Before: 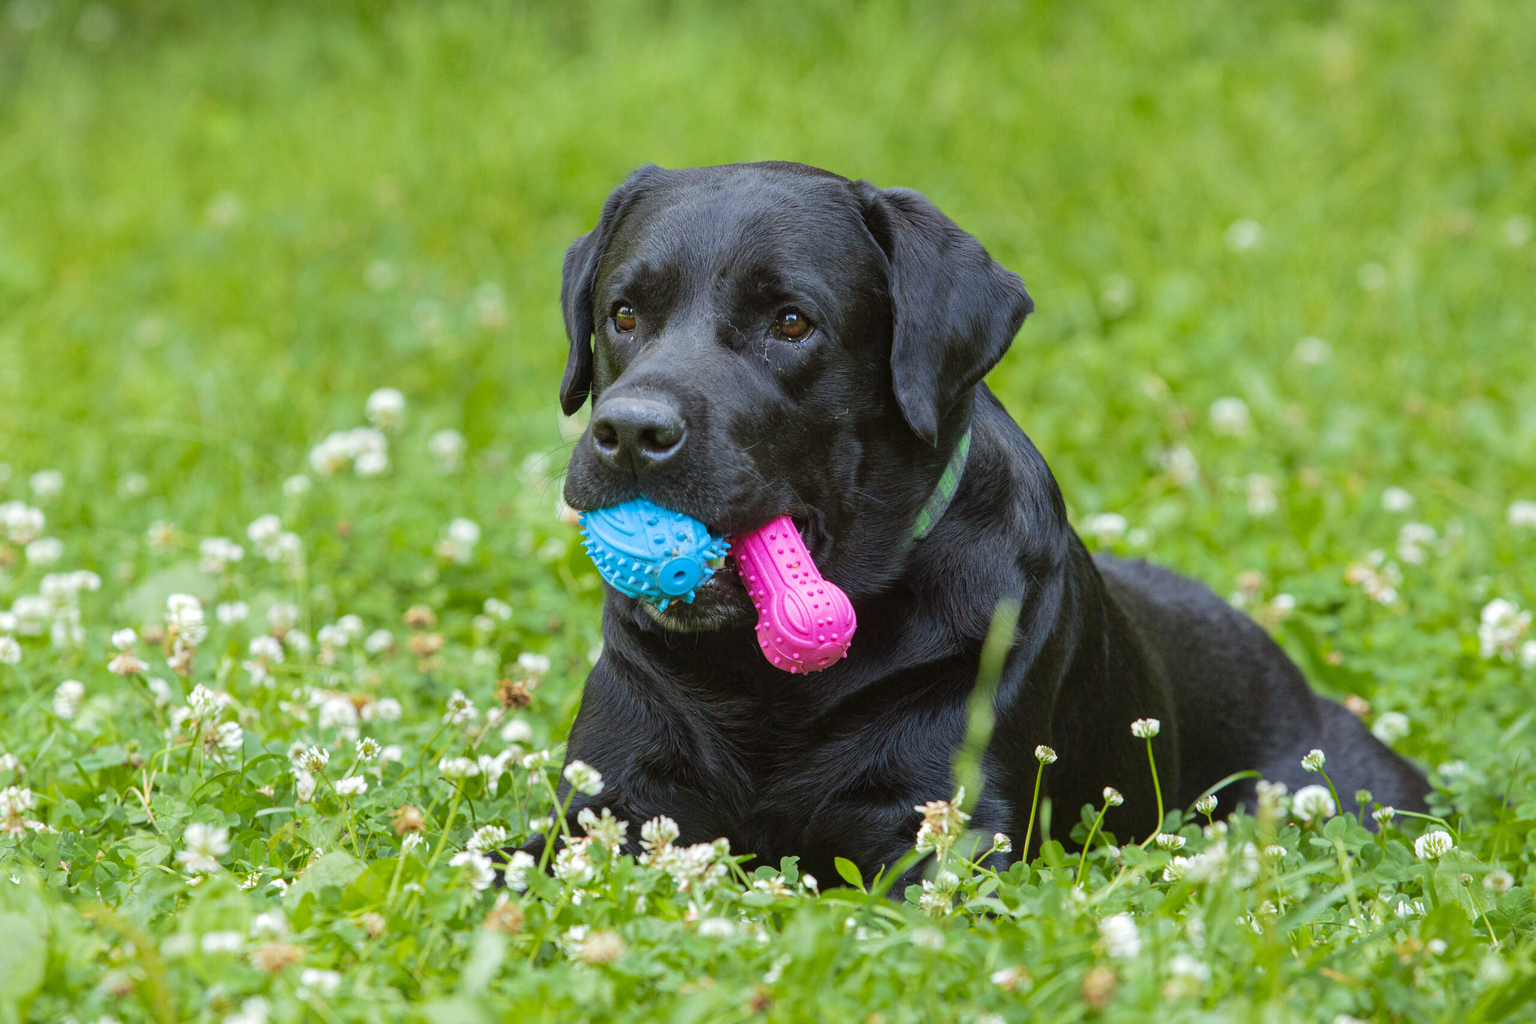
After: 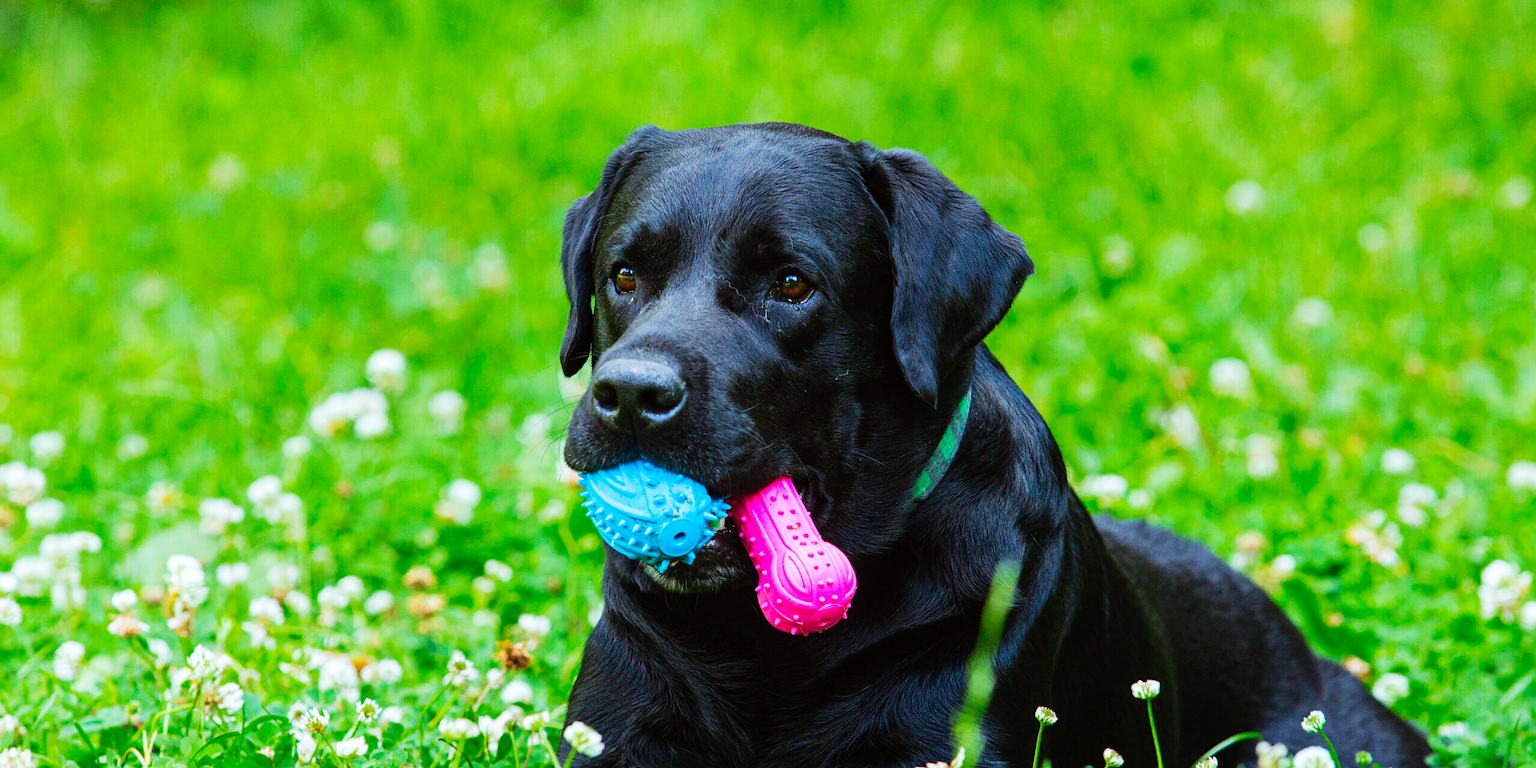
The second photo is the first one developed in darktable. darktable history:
tone curve: curves: ch0 [(0, 0) (0.003, 0.002) (0.011, 0.006) (0.025, 0.014) (0.044, 0.02) (0.069, 0.027) (0.1, 0.036) (0.136, 0.05) (0.177, 0.081) (0.224, 0.118) (0.277, 0.183) (0.335, 0.262) (0.399, 0.351) (0.468, 0.456) (0.543, 0.571) (0.623, 0.692) (0.709, 0.795) (0.801, 0.88) (0.898, 0.948) (1, 1)], preserve colors none
white balance: red 0.967, blue 1.049
crop: top 3.857%, bottom 21.132%
